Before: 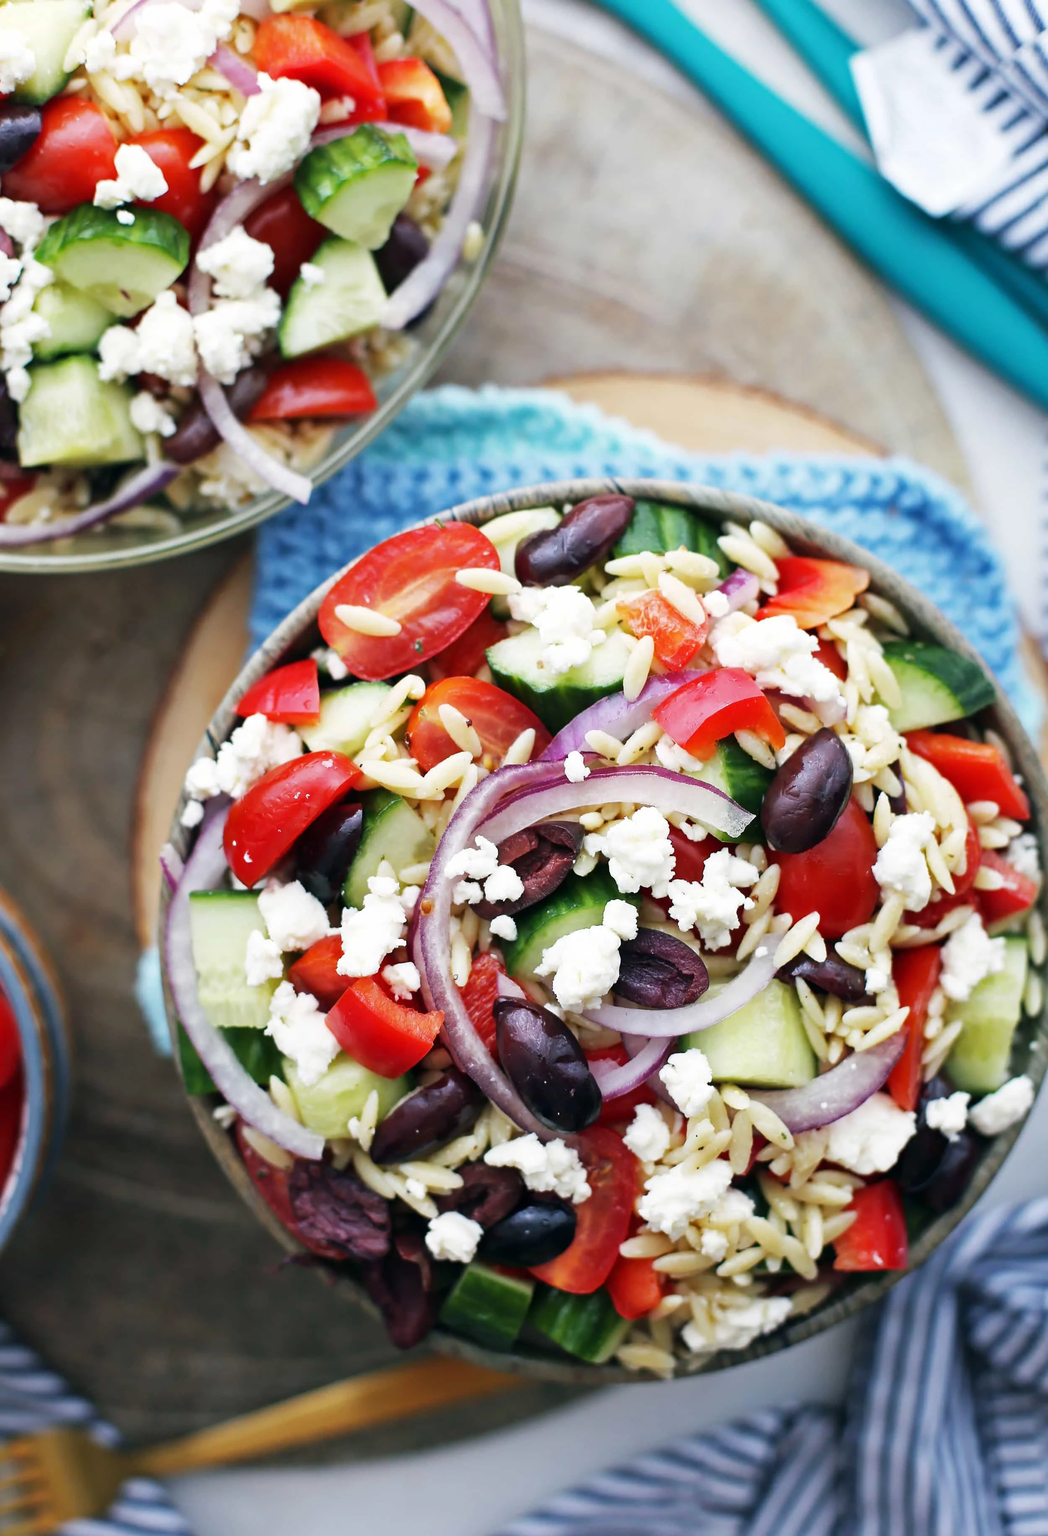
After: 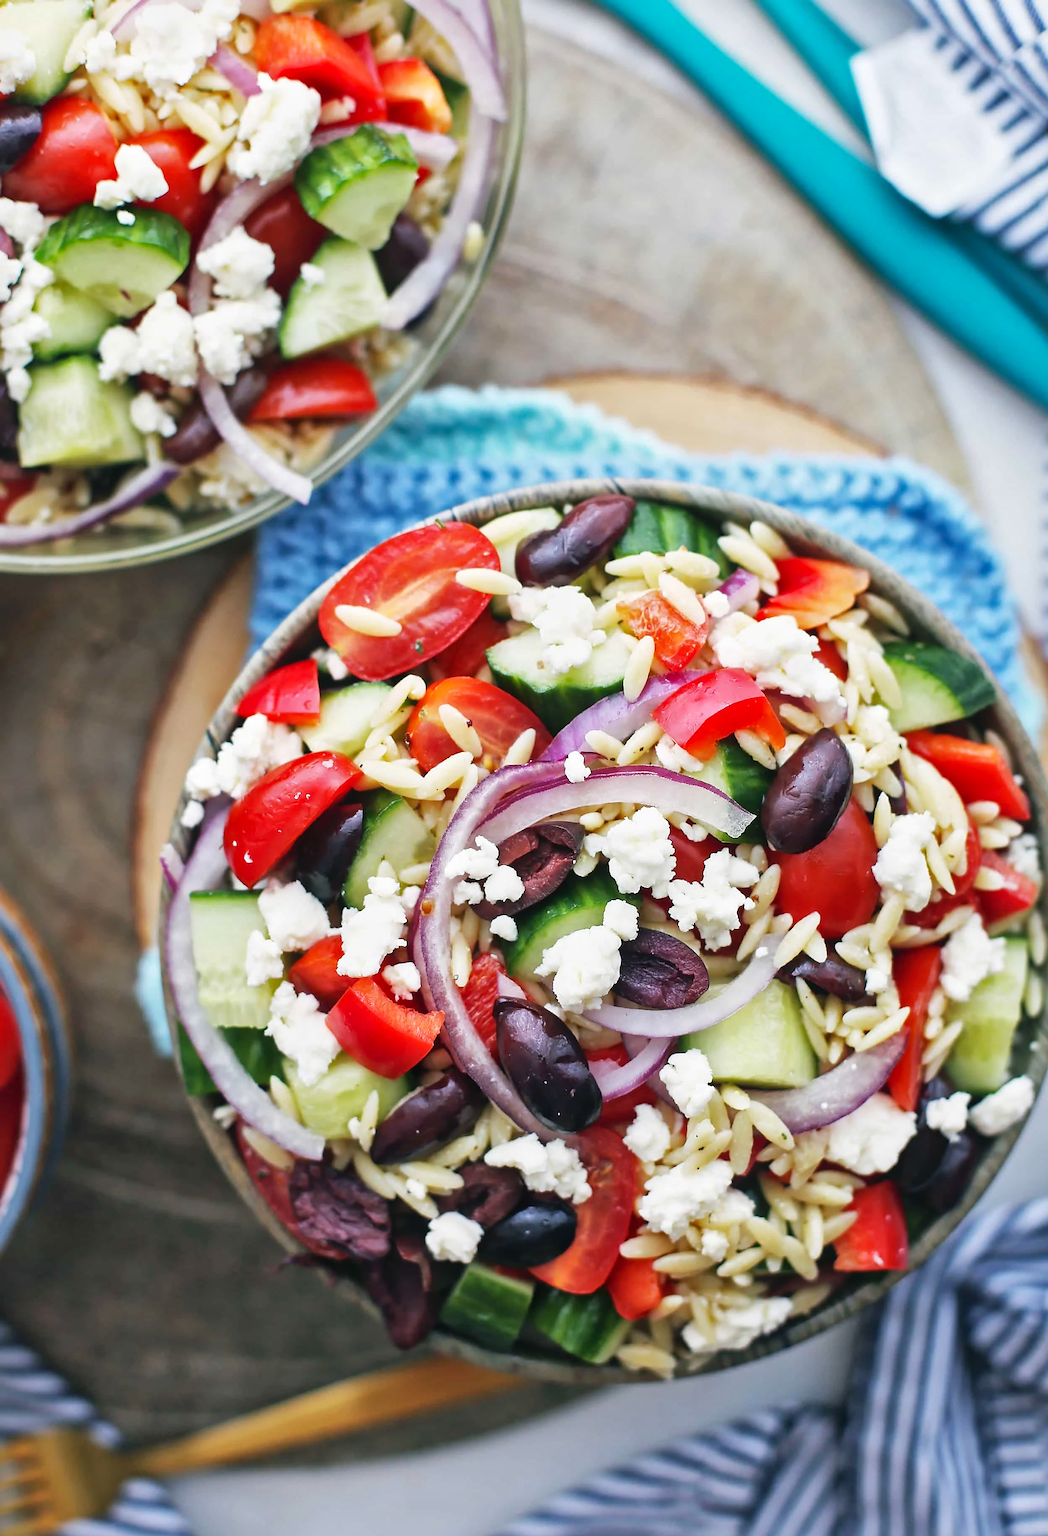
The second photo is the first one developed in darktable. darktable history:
sharpen: radius 1.864, amount 0.398, threshold 1.271
contrast brightness saturation: contrast -0.1, brightness 0.05, saturation 0.08
local contrast: mode bilateral grid, contrast 20, coarseness 50, detail 150%, midtone range 0.2
